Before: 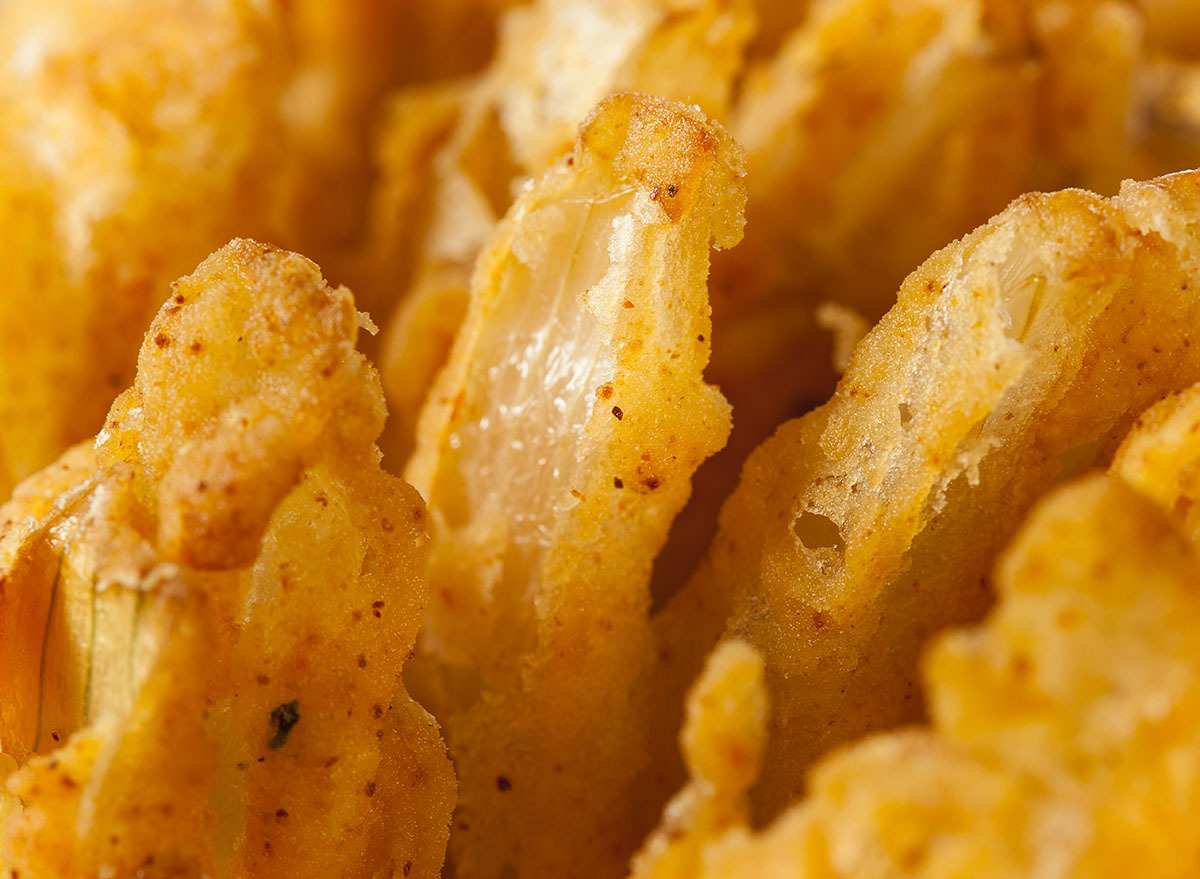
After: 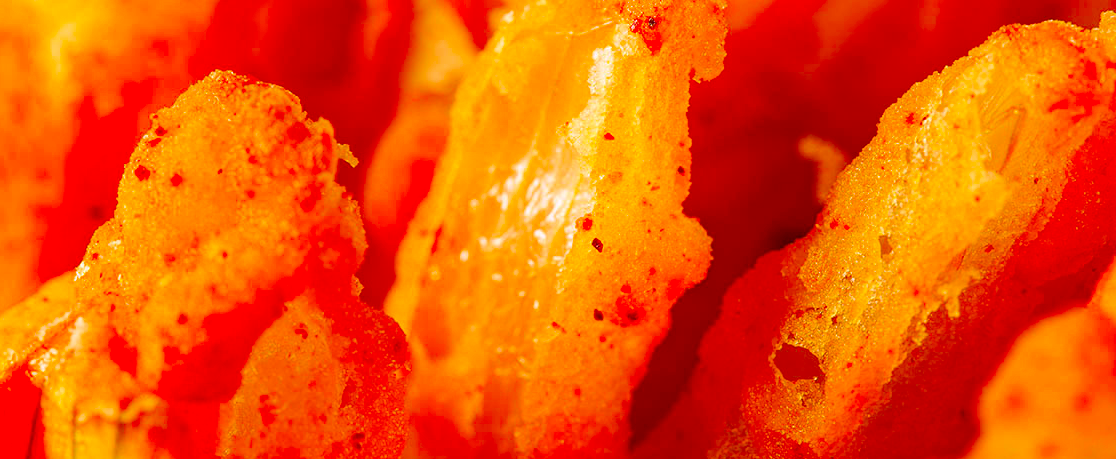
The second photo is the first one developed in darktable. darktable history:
crop: left 1.744%, top 19.225%, right 5.069%, bottom 28.357%
color correction: highlights a* 1.59, highlights b* -1.7, saturation 2.48
